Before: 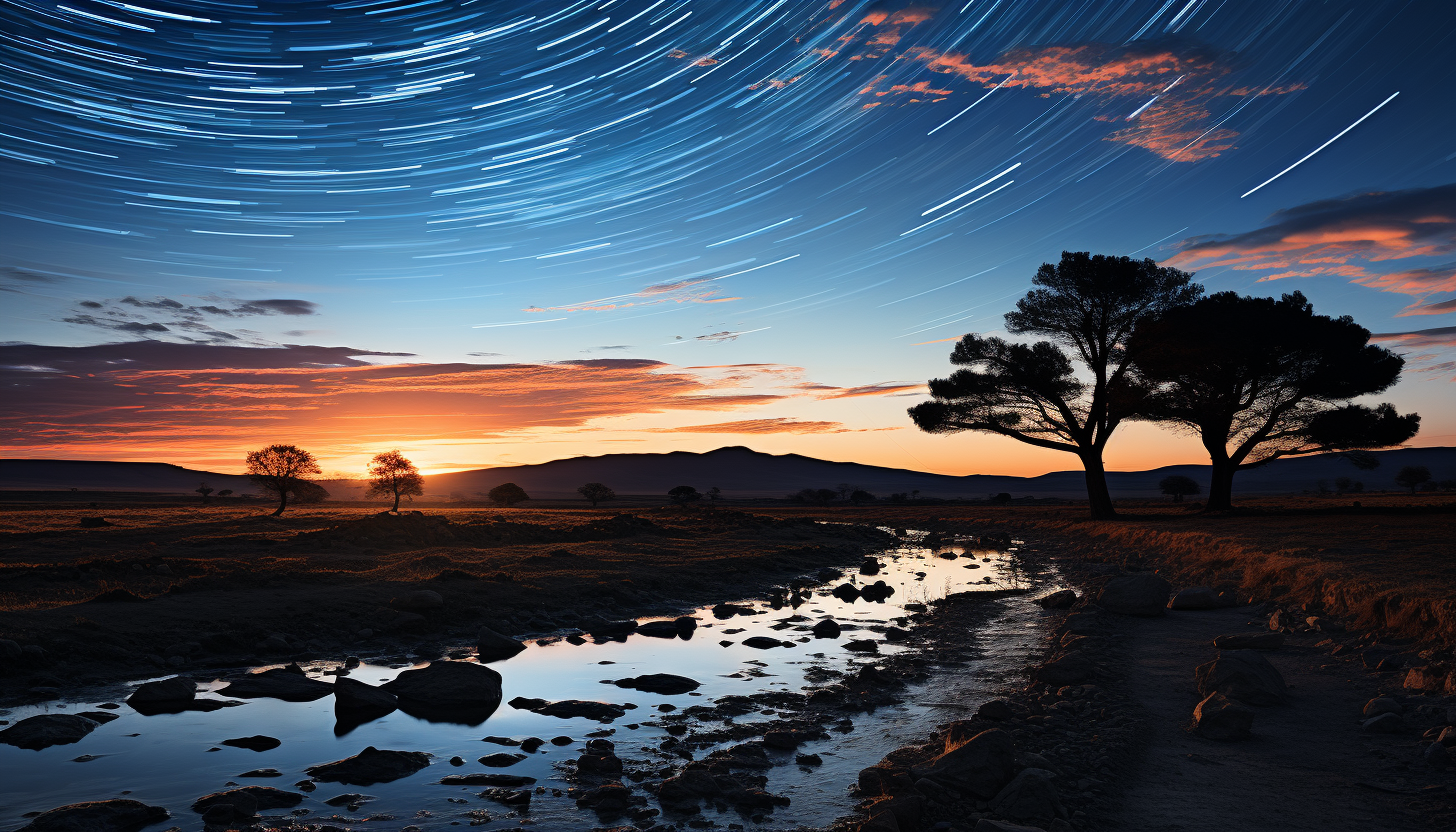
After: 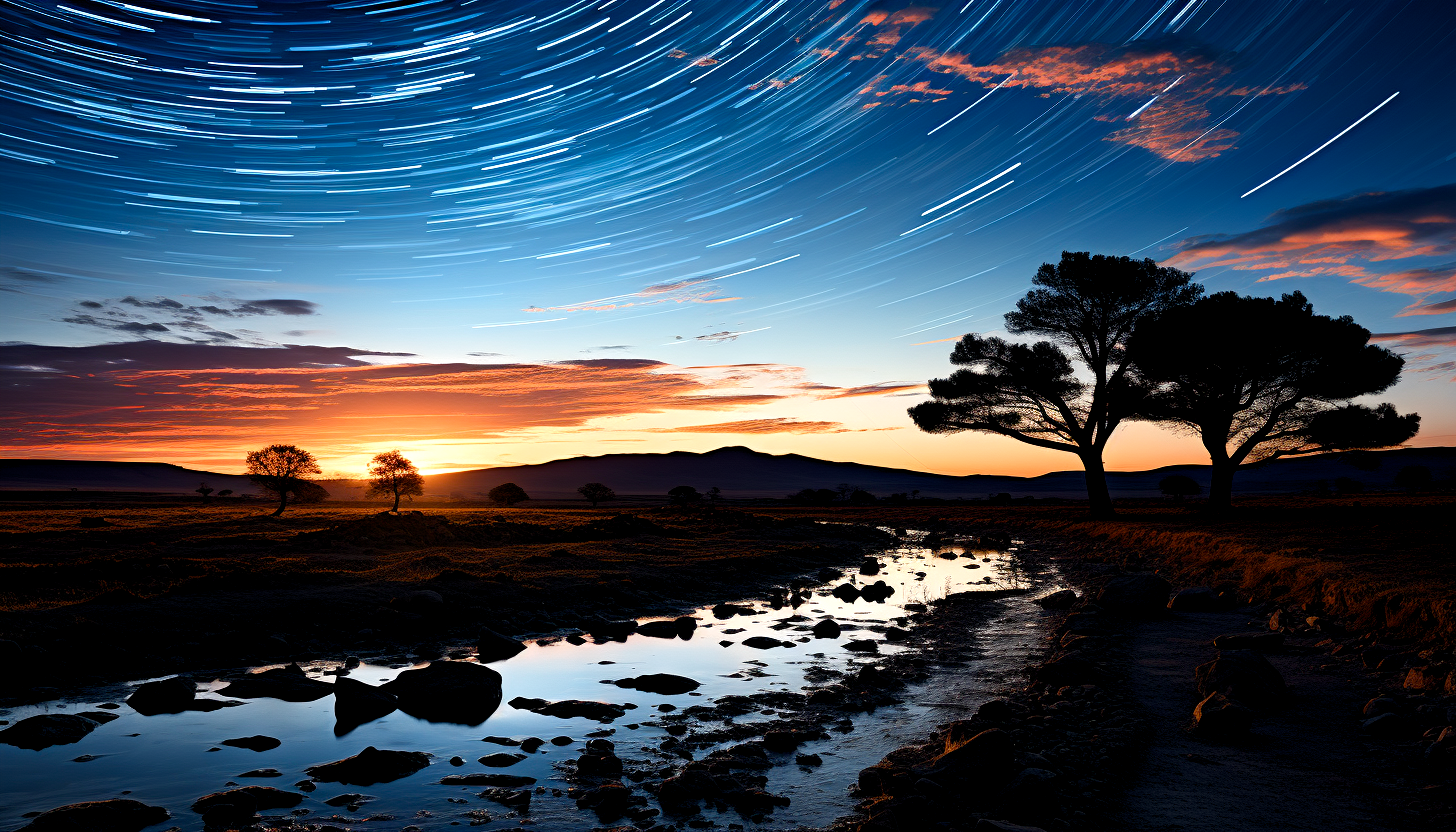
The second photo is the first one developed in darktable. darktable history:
tone equalizer: edges refinement/feathering 500, mask exposure compensation -1.57 EV, preserve details no
color balance rgb: global offset › luminance -0.511%, perceptual saturation grading › global saturation 20%, perceptual saturation grading › highlights -25.883%, perceptual saturation grading › shadows 24.255%, perceptual brilliance grading › highlights 10.575%, perceptual brilliance grading › shadows -10.815%, global vibrance 3.446%
